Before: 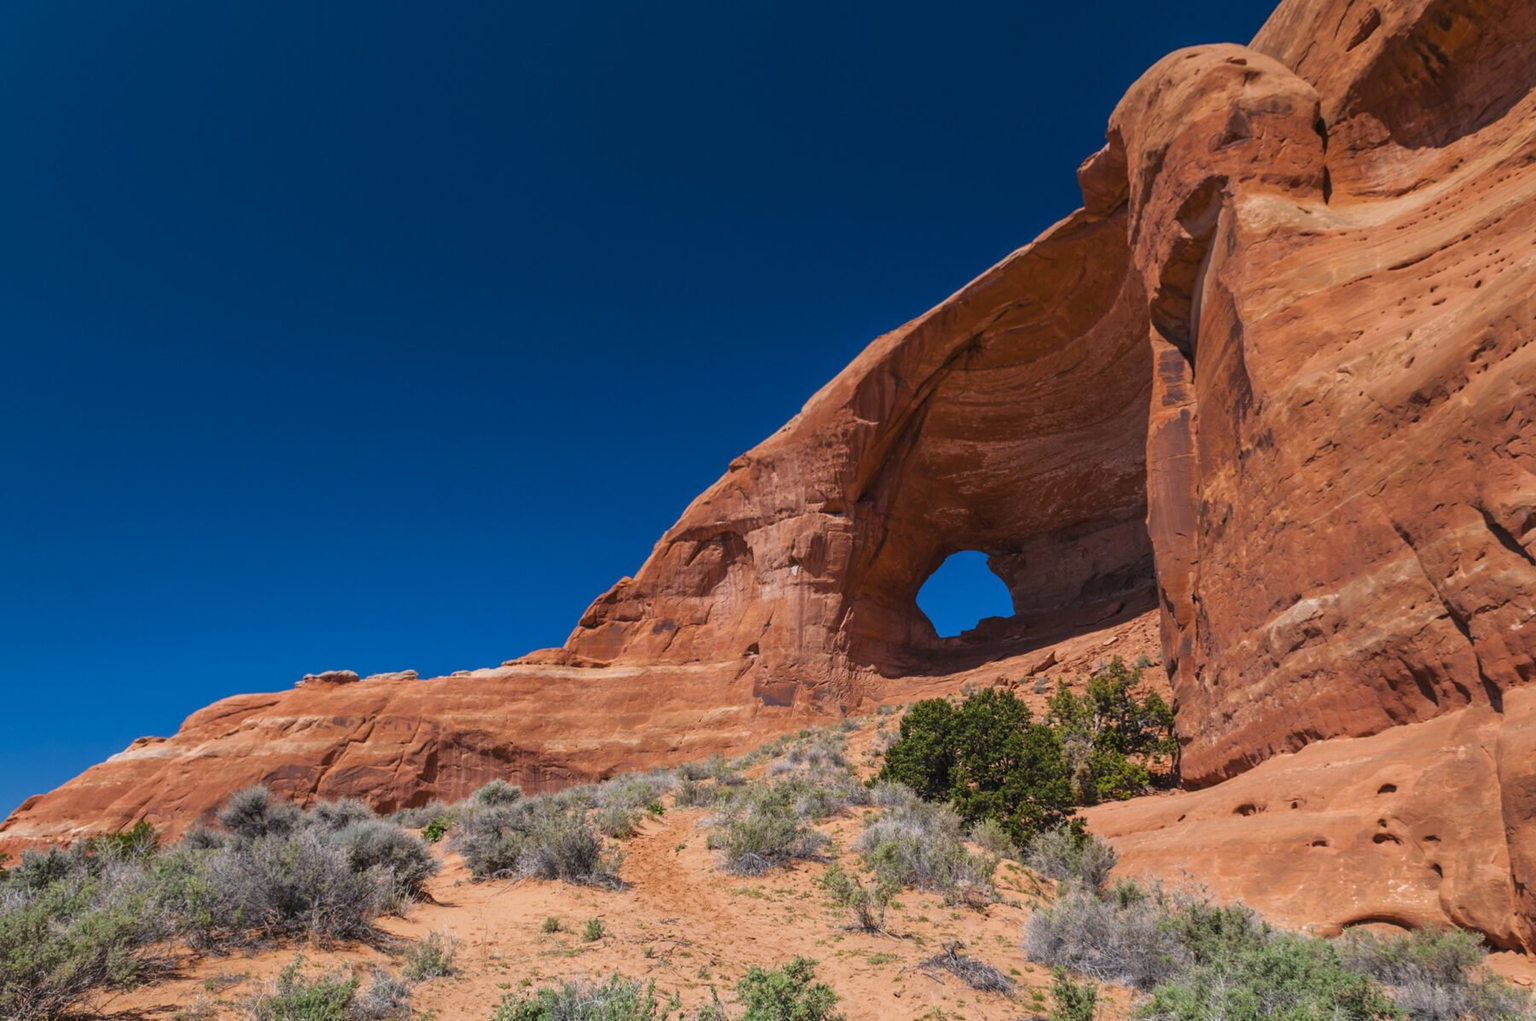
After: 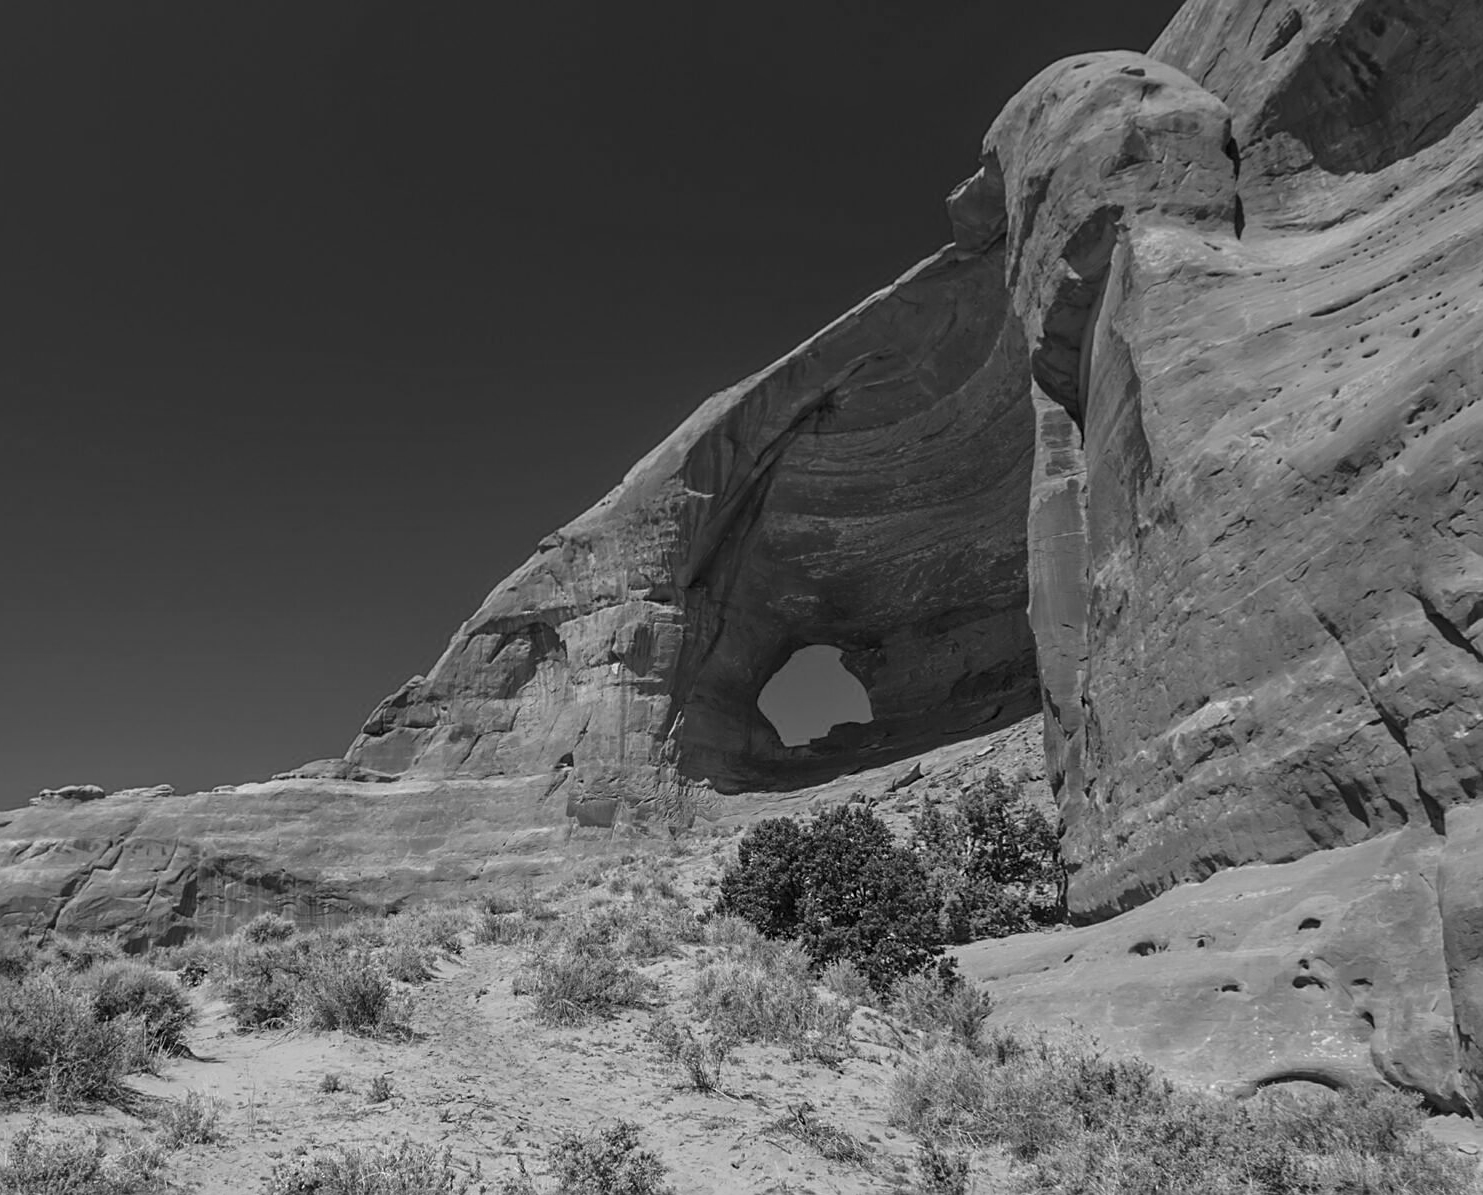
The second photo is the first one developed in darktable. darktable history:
sharpen: on, module defaults
monochrome: size 1
crop: left 17.582%, bottom 0.031%
